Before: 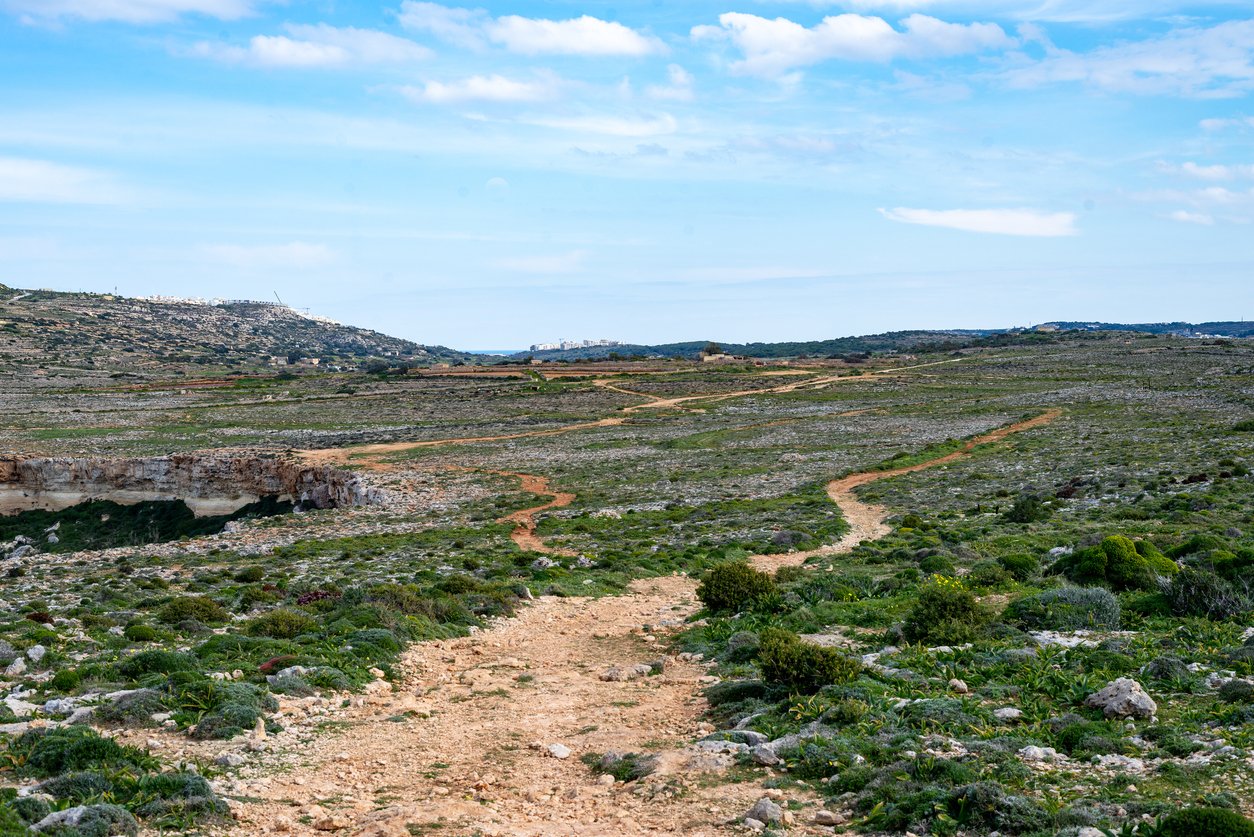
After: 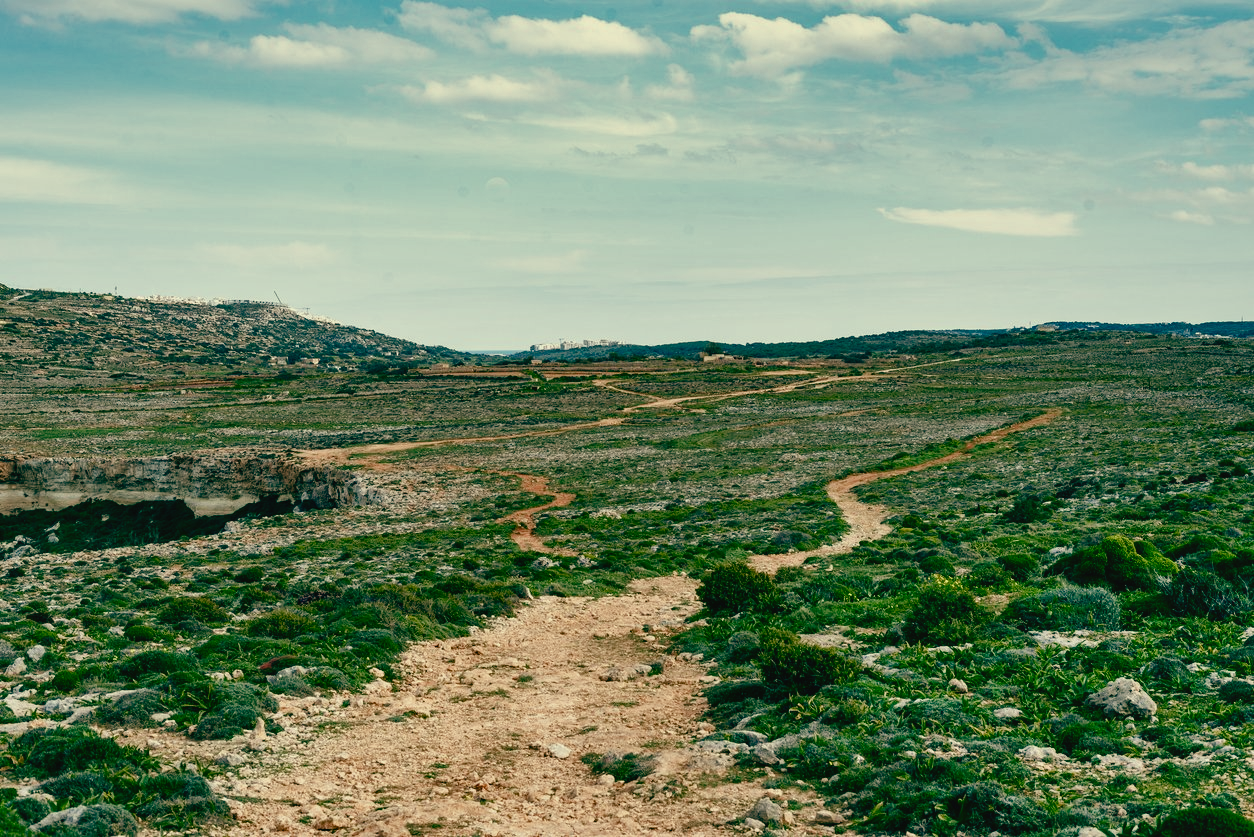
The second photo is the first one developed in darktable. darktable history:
color balance rgb: shadows lift › luminance -10%, shadows lift › chroma 1%, shadows lift › hue 113°, power › luminance -15%, highlights gain › chroma 0.2%, highlights gain › hue 333°, global offset › luminance 0.5%, perceptual saturation grading › global saturation 20%, perceptual saturation grading › highlights -50%, perceptual saturation grading › shadows 25%, contrast -10%
shadows and highlights: white point adjustment 1, soften with gaussian
color balance: mode lift, gamma, gain (sRGB), lift [1, 0.69, 1, 1], gamma [1, 1.482, 1, 1], gain [1, 1, 1, 0.802]
